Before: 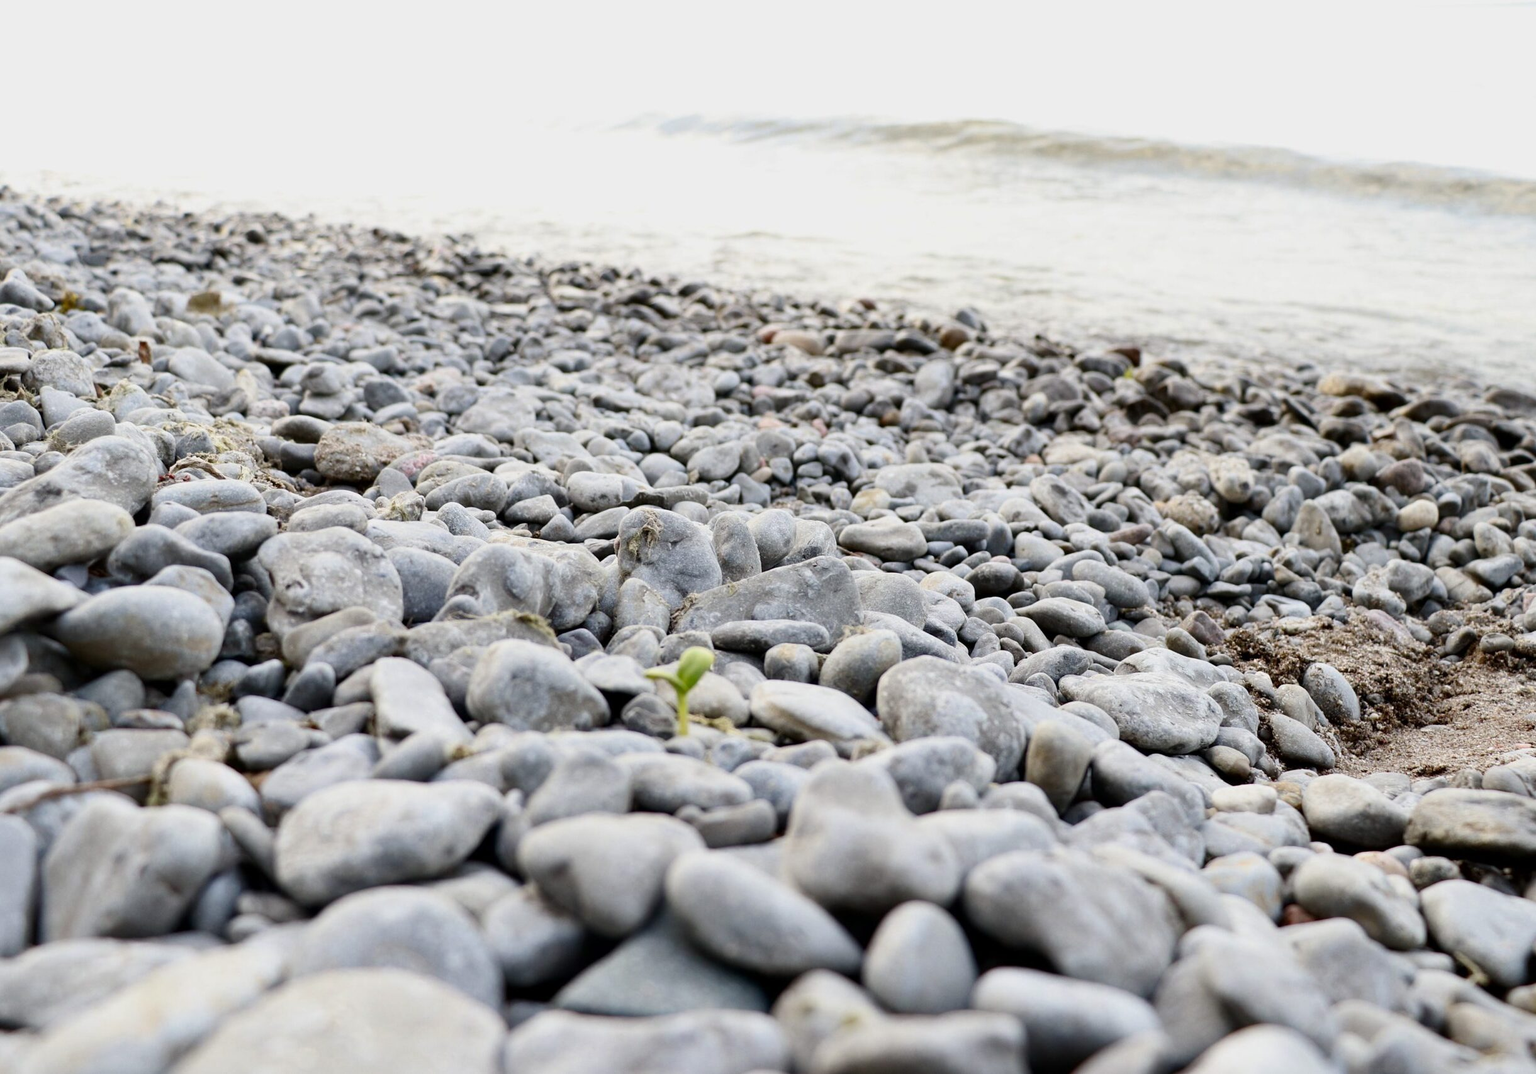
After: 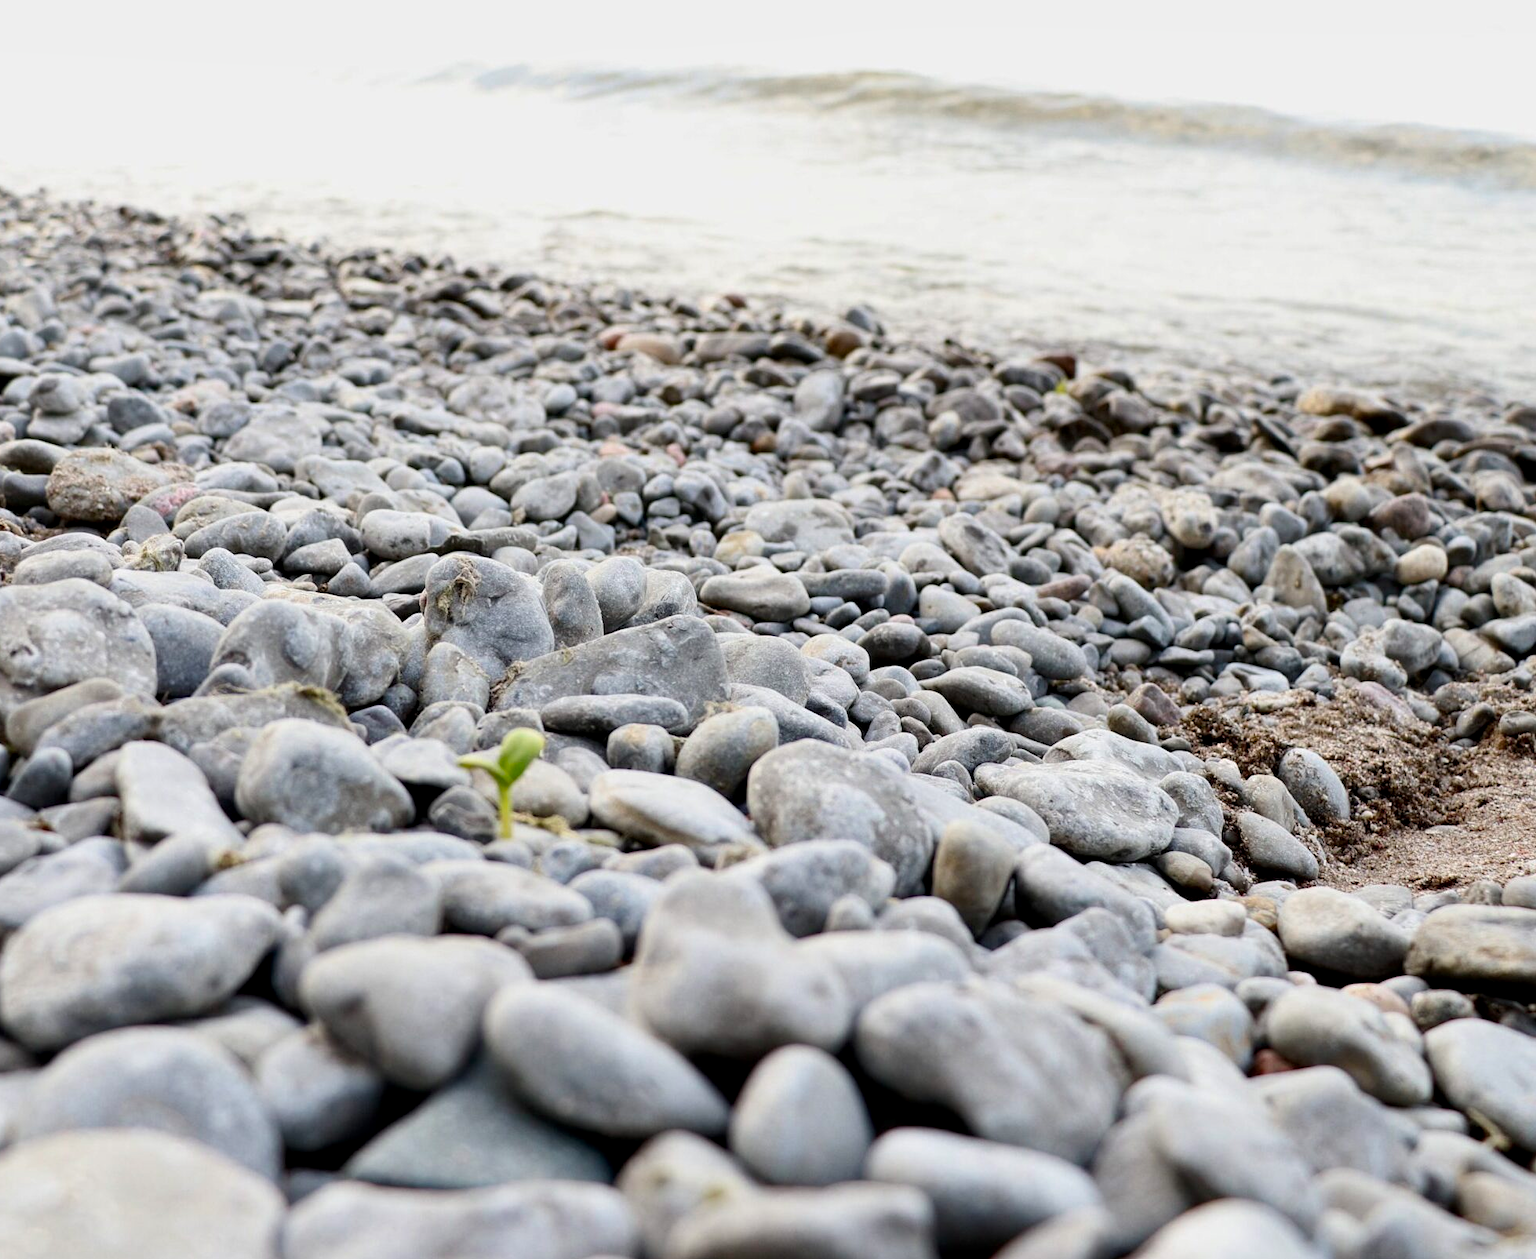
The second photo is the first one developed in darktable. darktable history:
crop and rotate: left 18.068%, top 5.906%, right 1.699%
local contrast: highlights 103%, shadows 101%, detail 119%, midtone range 0.2
